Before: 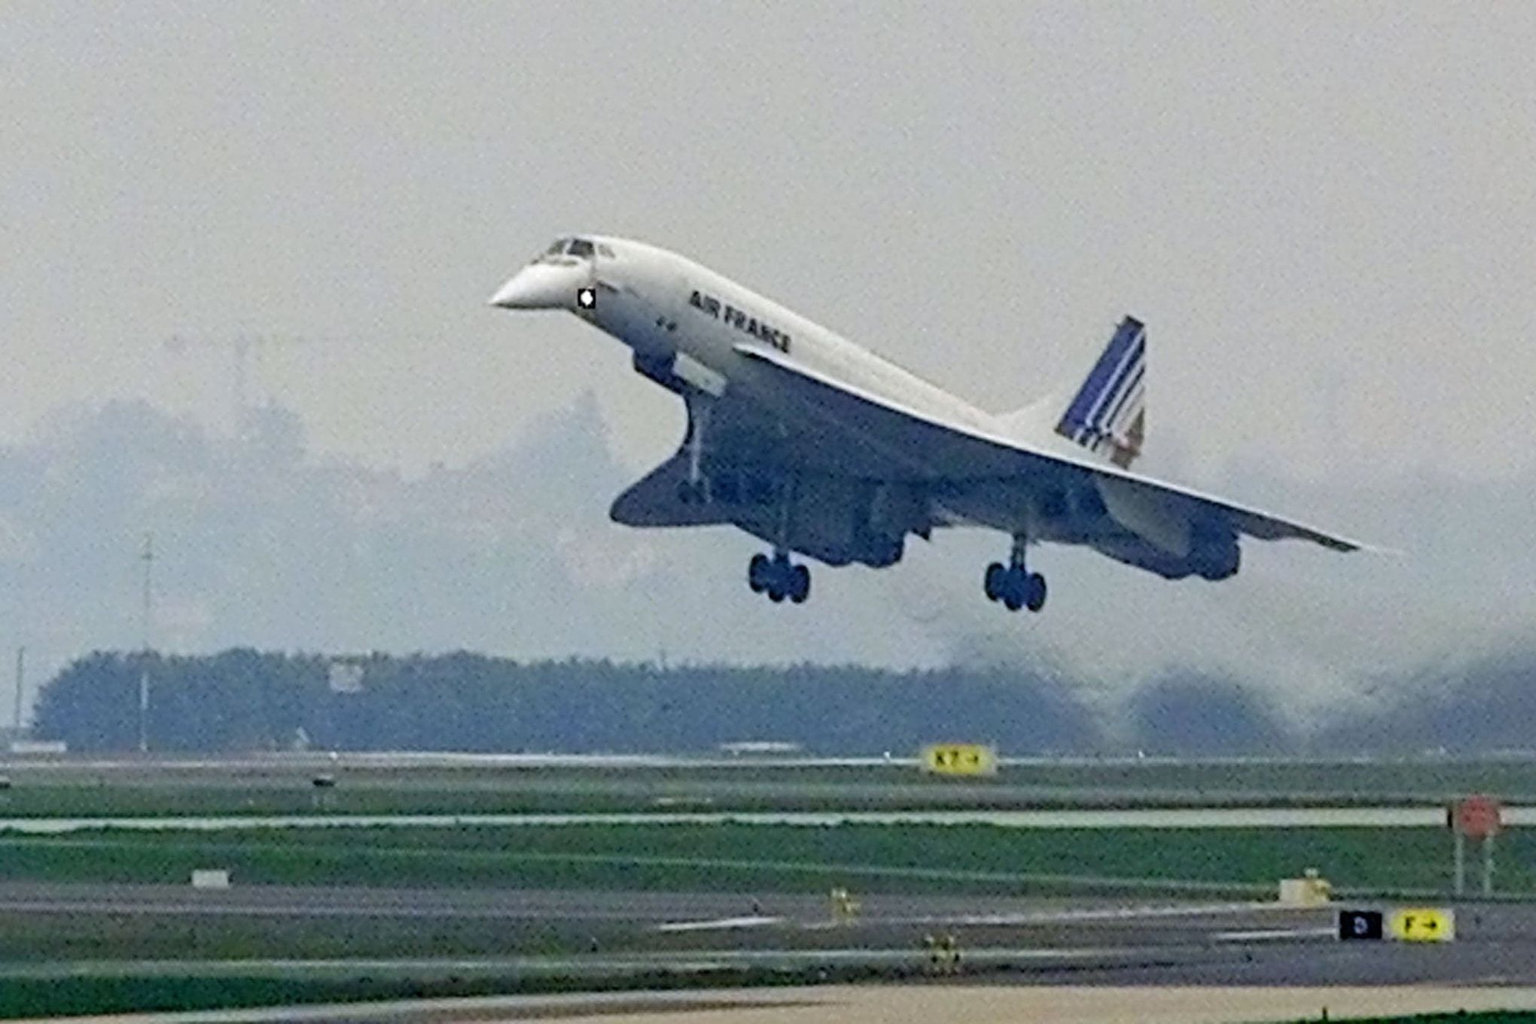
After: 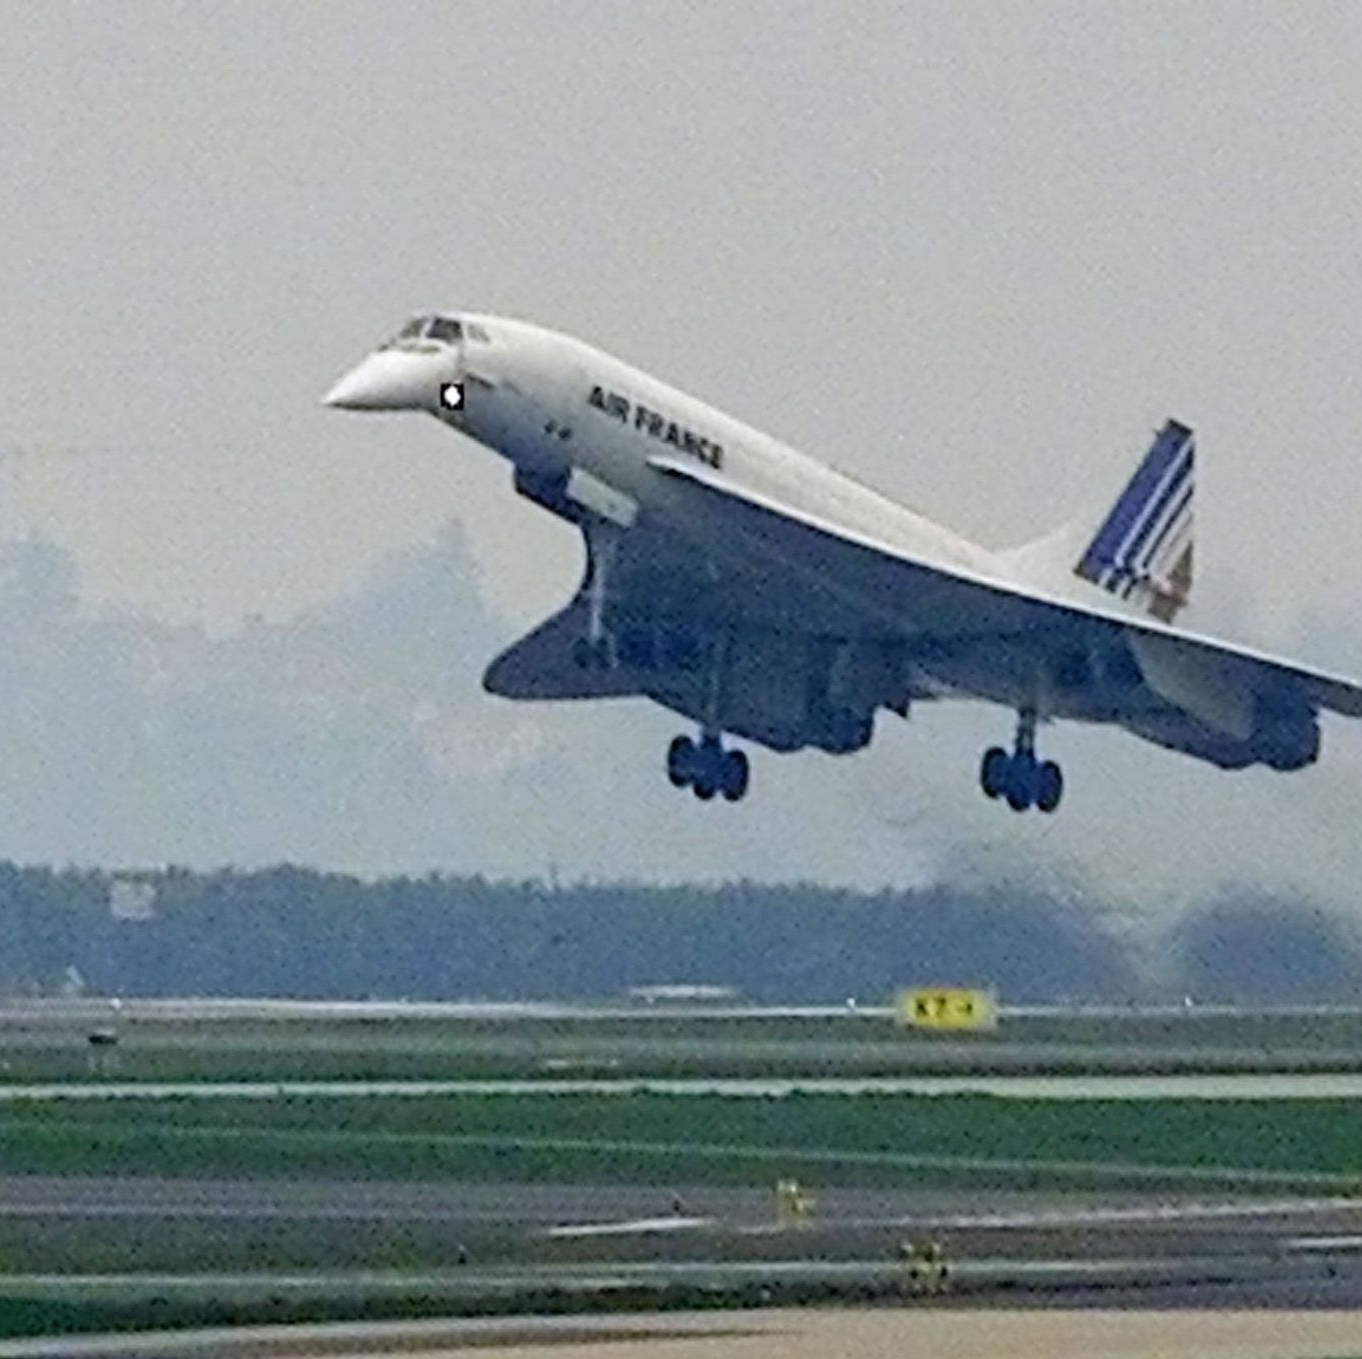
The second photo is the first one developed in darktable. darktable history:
crop and rotate: left 16.049%, right 17.158%
